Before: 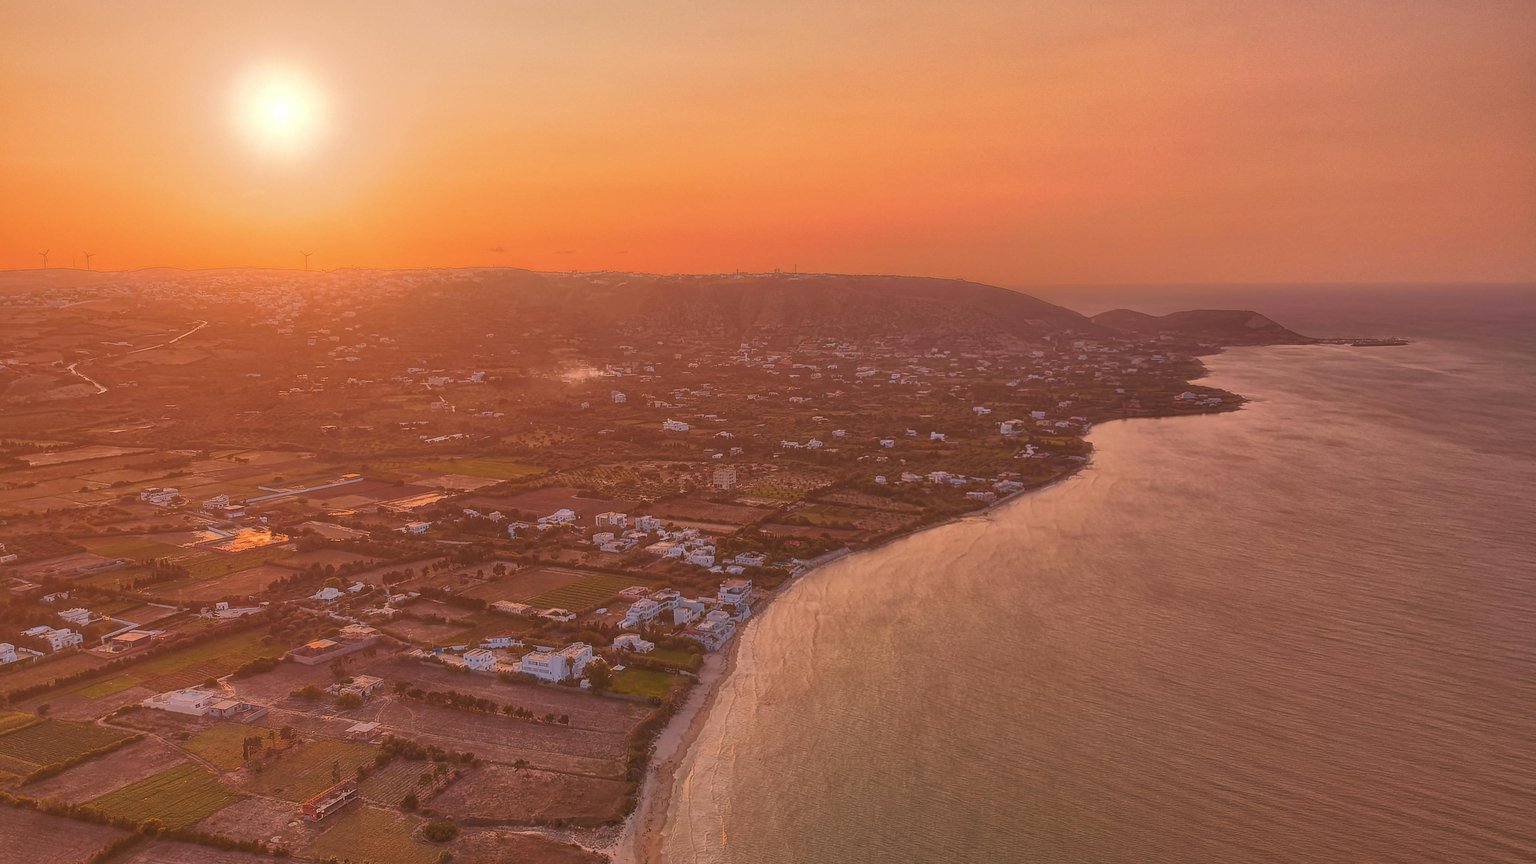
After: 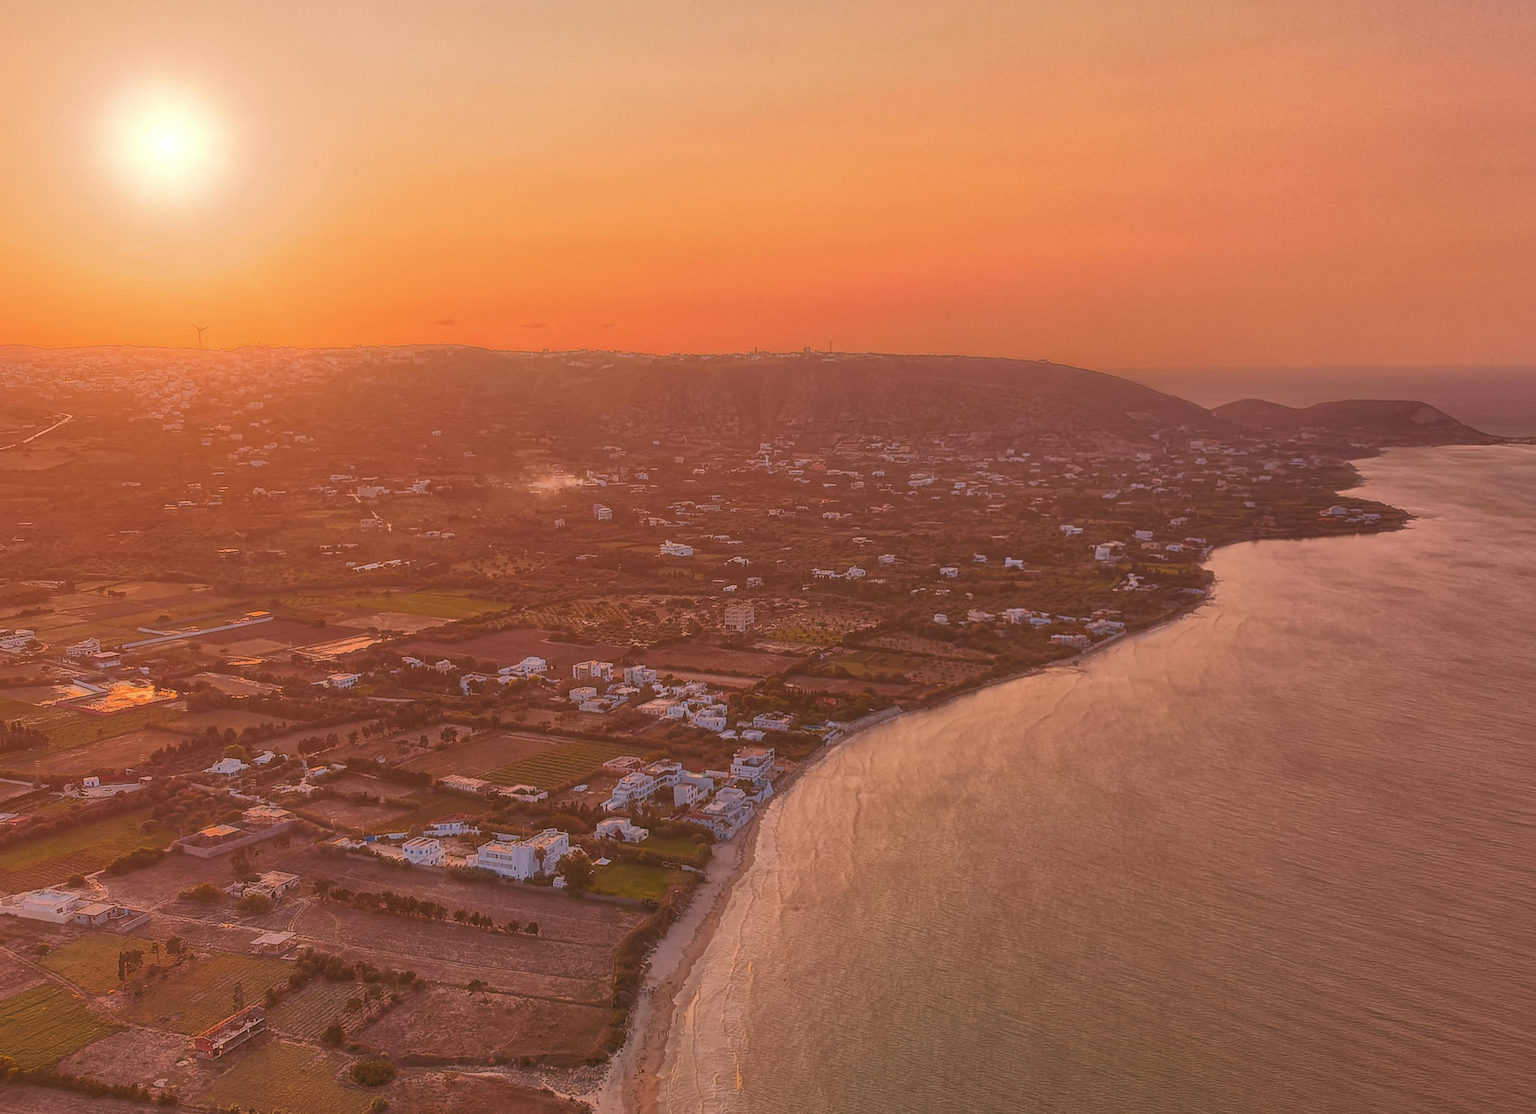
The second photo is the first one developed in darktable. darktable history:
crop: left 9.879%, right 12.589%
